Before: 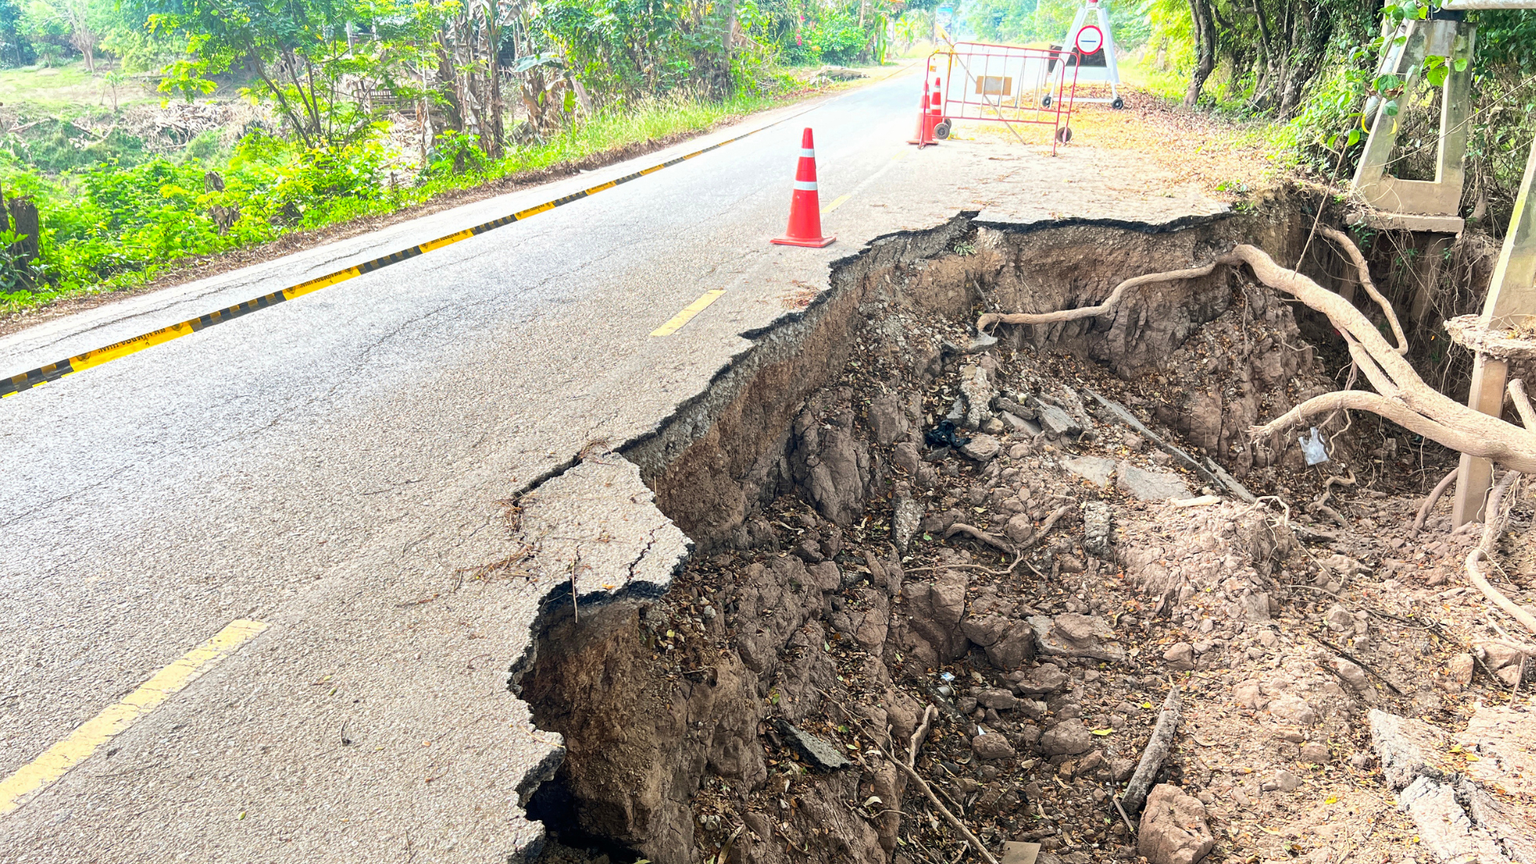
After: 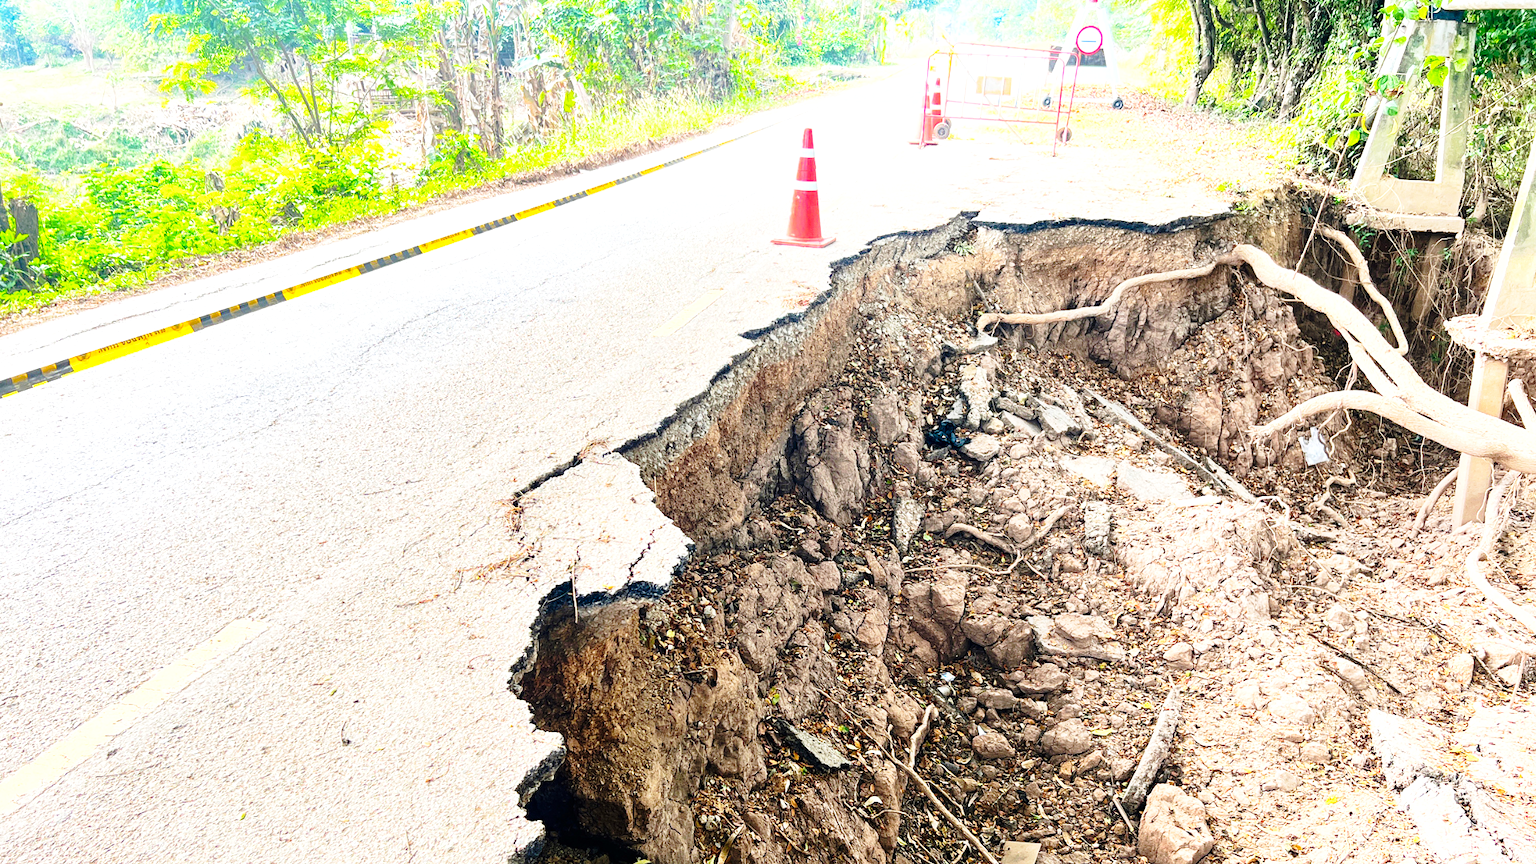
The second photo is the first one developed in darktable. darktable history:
base curve: curves: ch0 [(0, 0) (0.028, 0.03) (0.121, 0.232) (0.46, 0.748) (0.859, 0.968) (1, 1)], preserve colors none
tone equalizer: -8 EV -0.451 EV, -7 EV -0.419 EV, -6 EV -0.344 EV, -5 EV -0.213 EV, -3 EV 0.233 EV, -2 EV 0.323 EV, -1 EV 0.413 EV, +0 EV 0.418 EV
color correction: highlights b* -0.053, saturation 1.32
